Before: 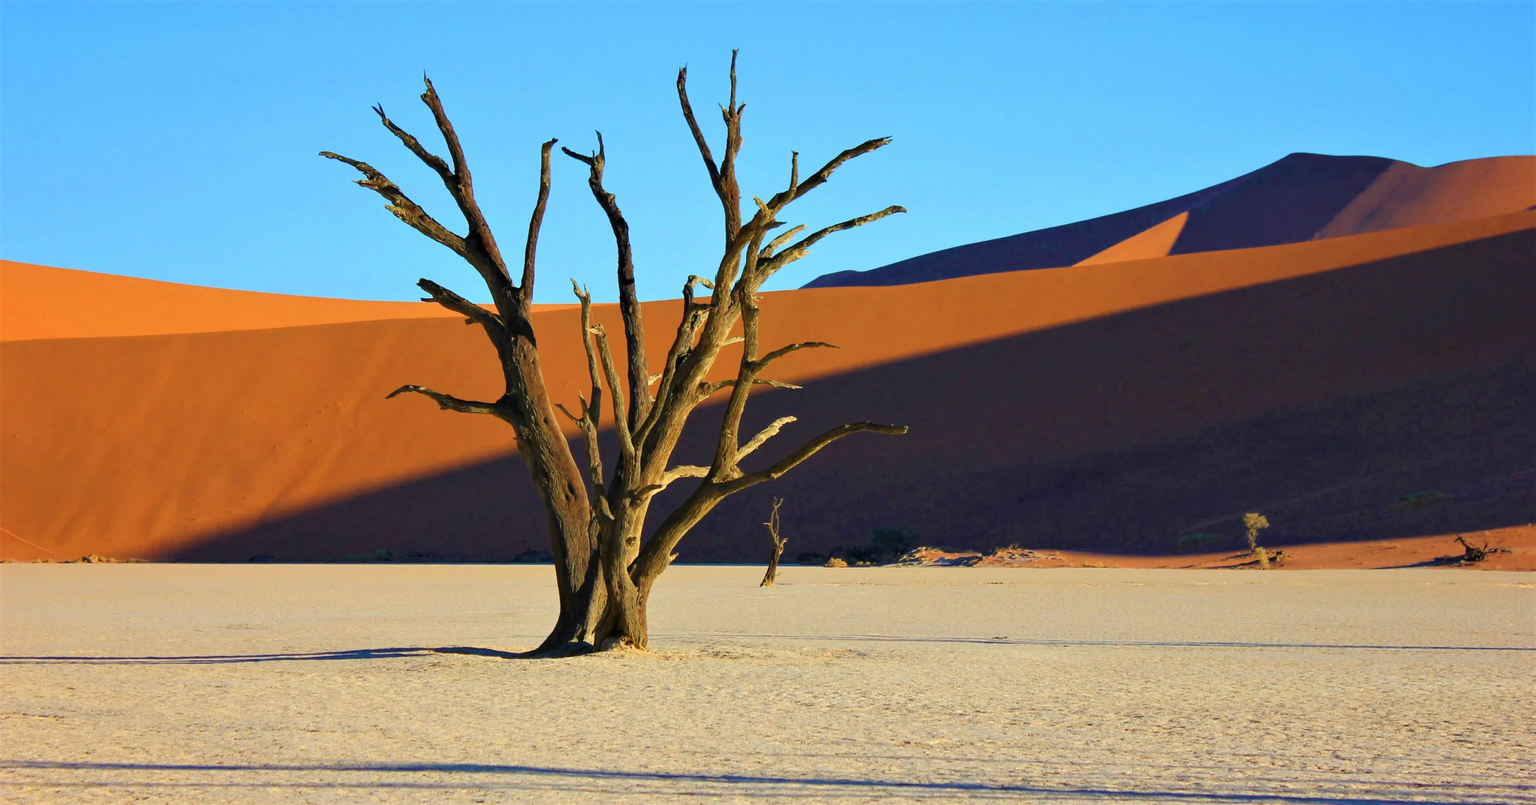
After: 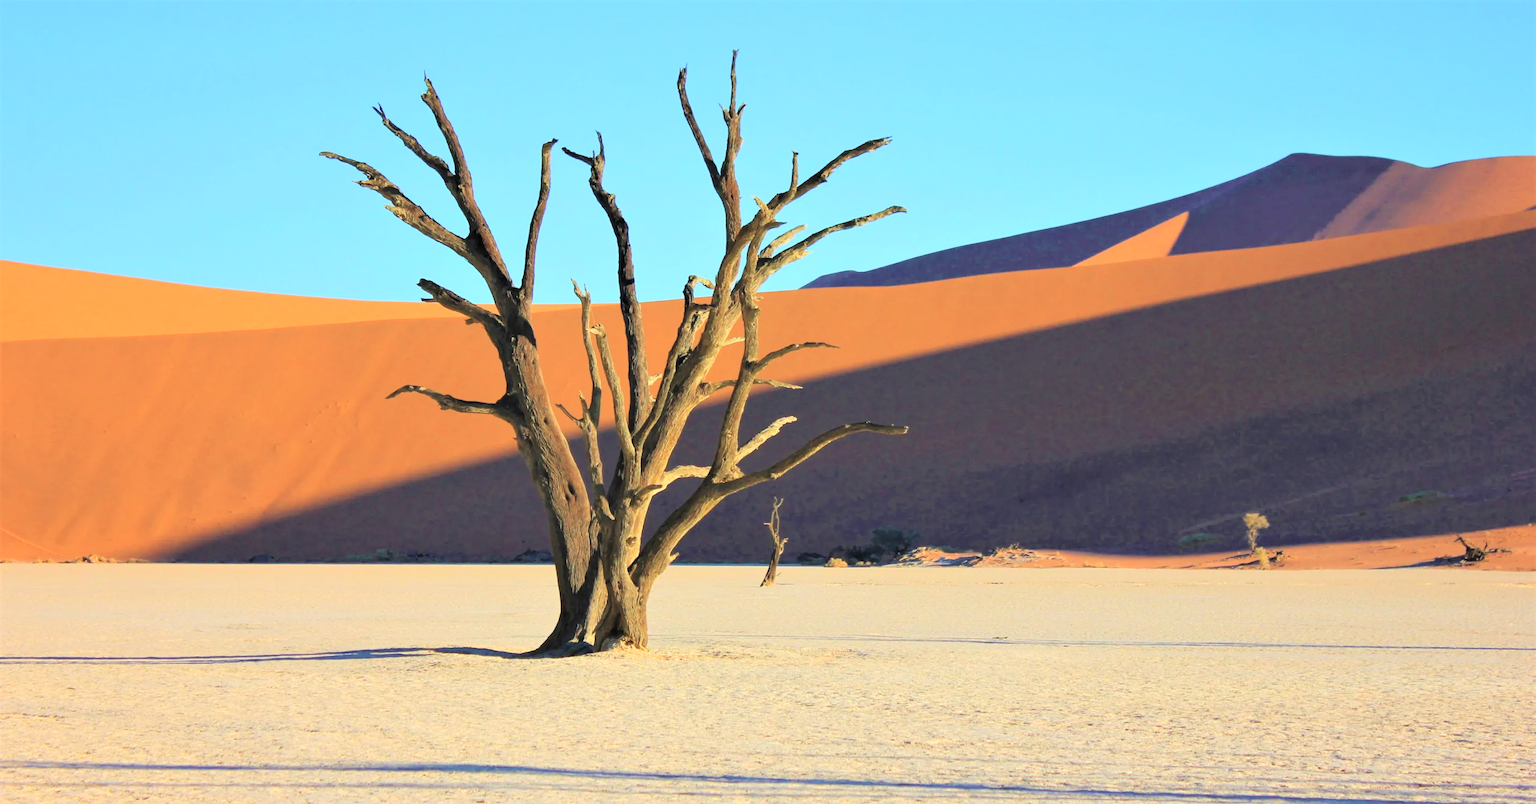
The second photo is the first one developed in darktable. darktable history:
tone equalizer: on, module defaults
global tonemap: drago (0.7, 100)
